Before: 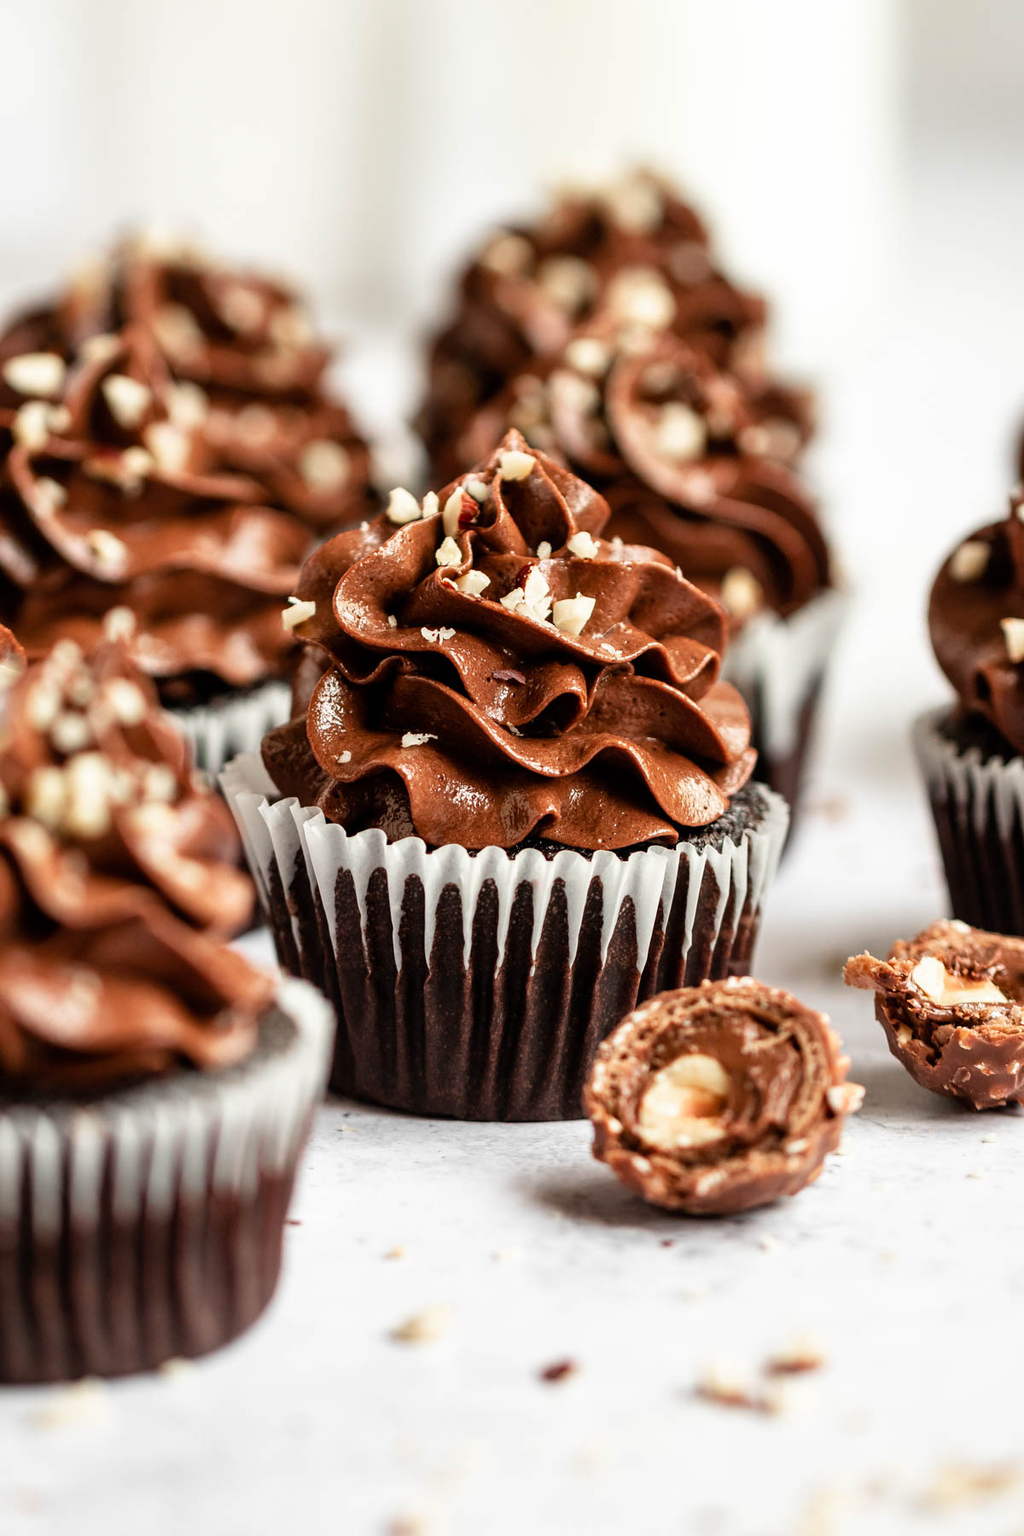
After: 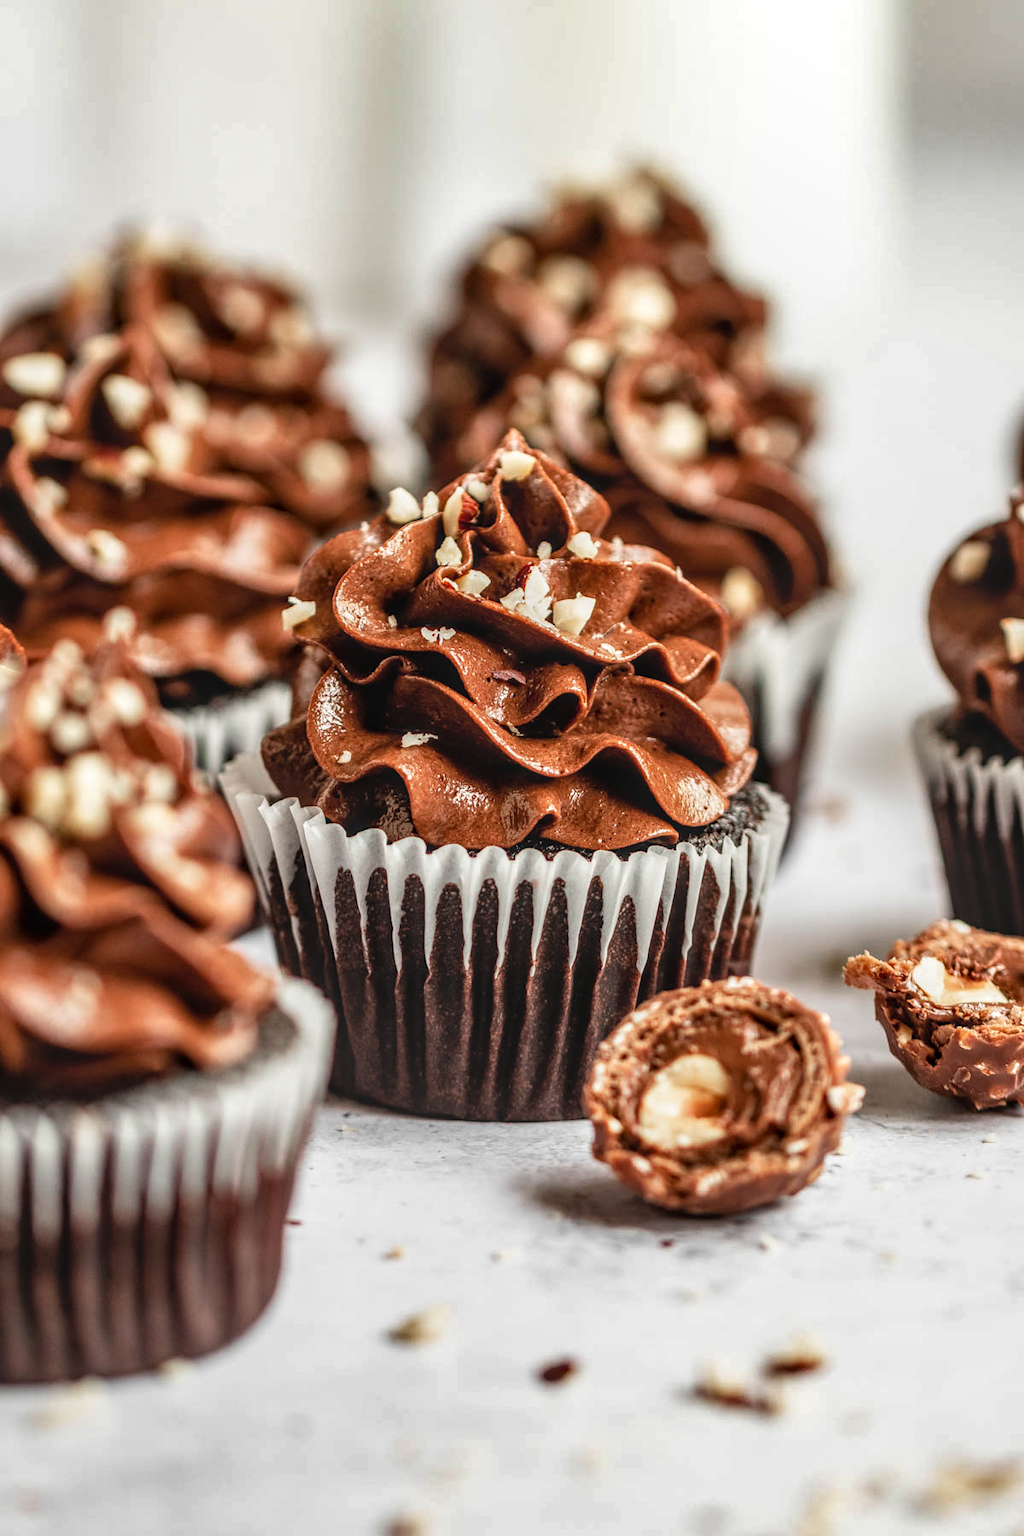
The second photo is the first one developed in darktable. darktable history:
local contrast: highlights 4%, shadows 4%, detail 133%
shadows and highlights: low approximation 0.01, soften with gaussian
